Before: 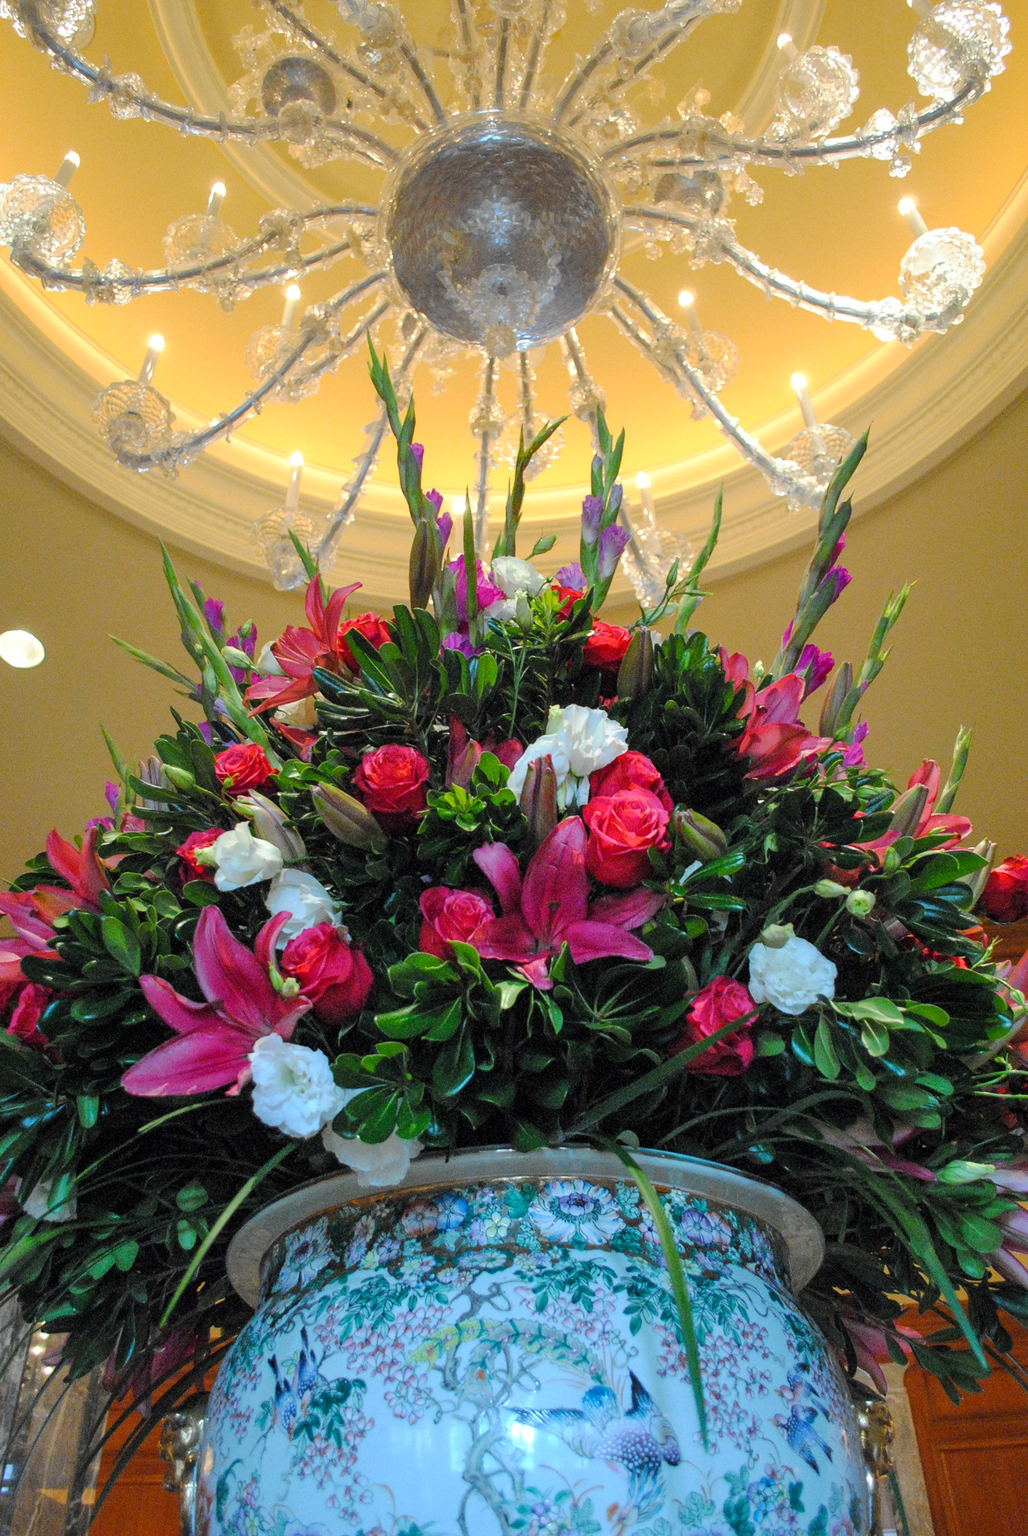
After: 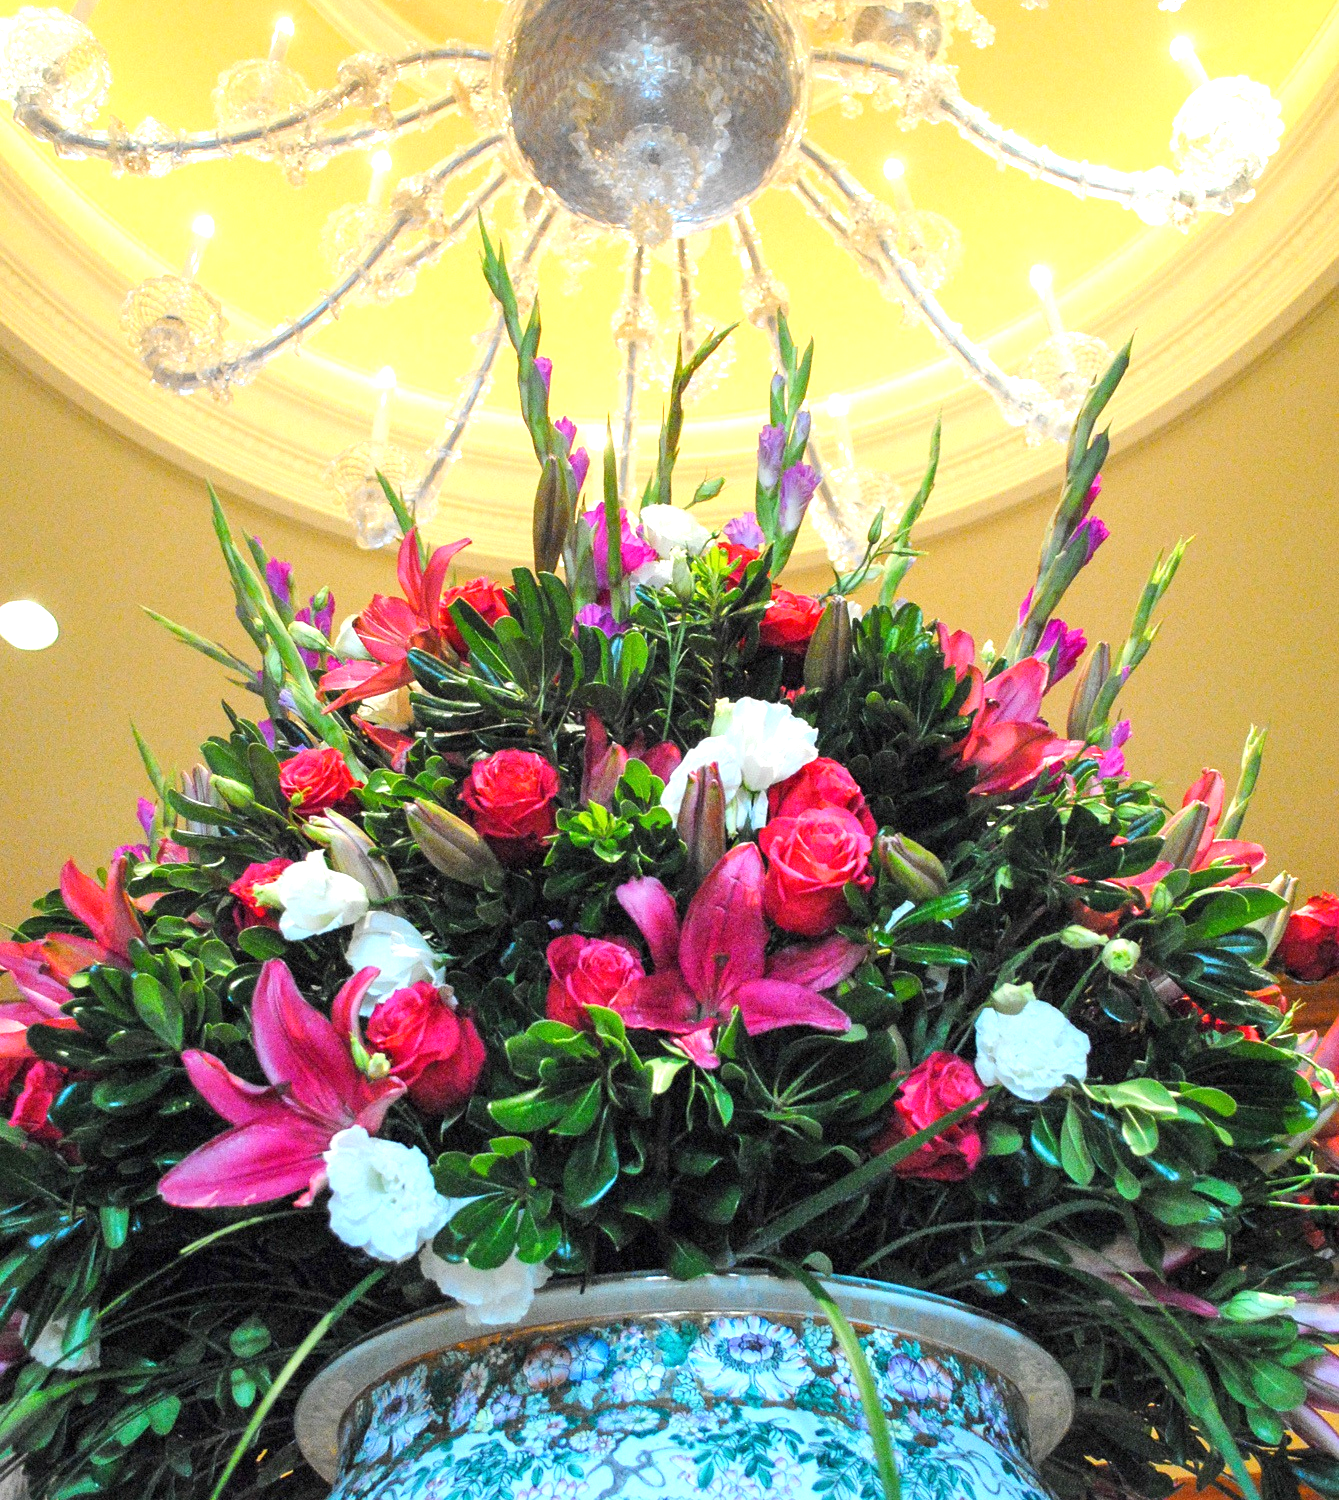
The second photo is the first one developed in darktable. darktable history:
levels: mode automatic, levels [0.026, 0.507, 0.987]
exposure: exposure 1 EV, compensate highlight preservation false
crop: top 11.02%, bottom 13.945%
